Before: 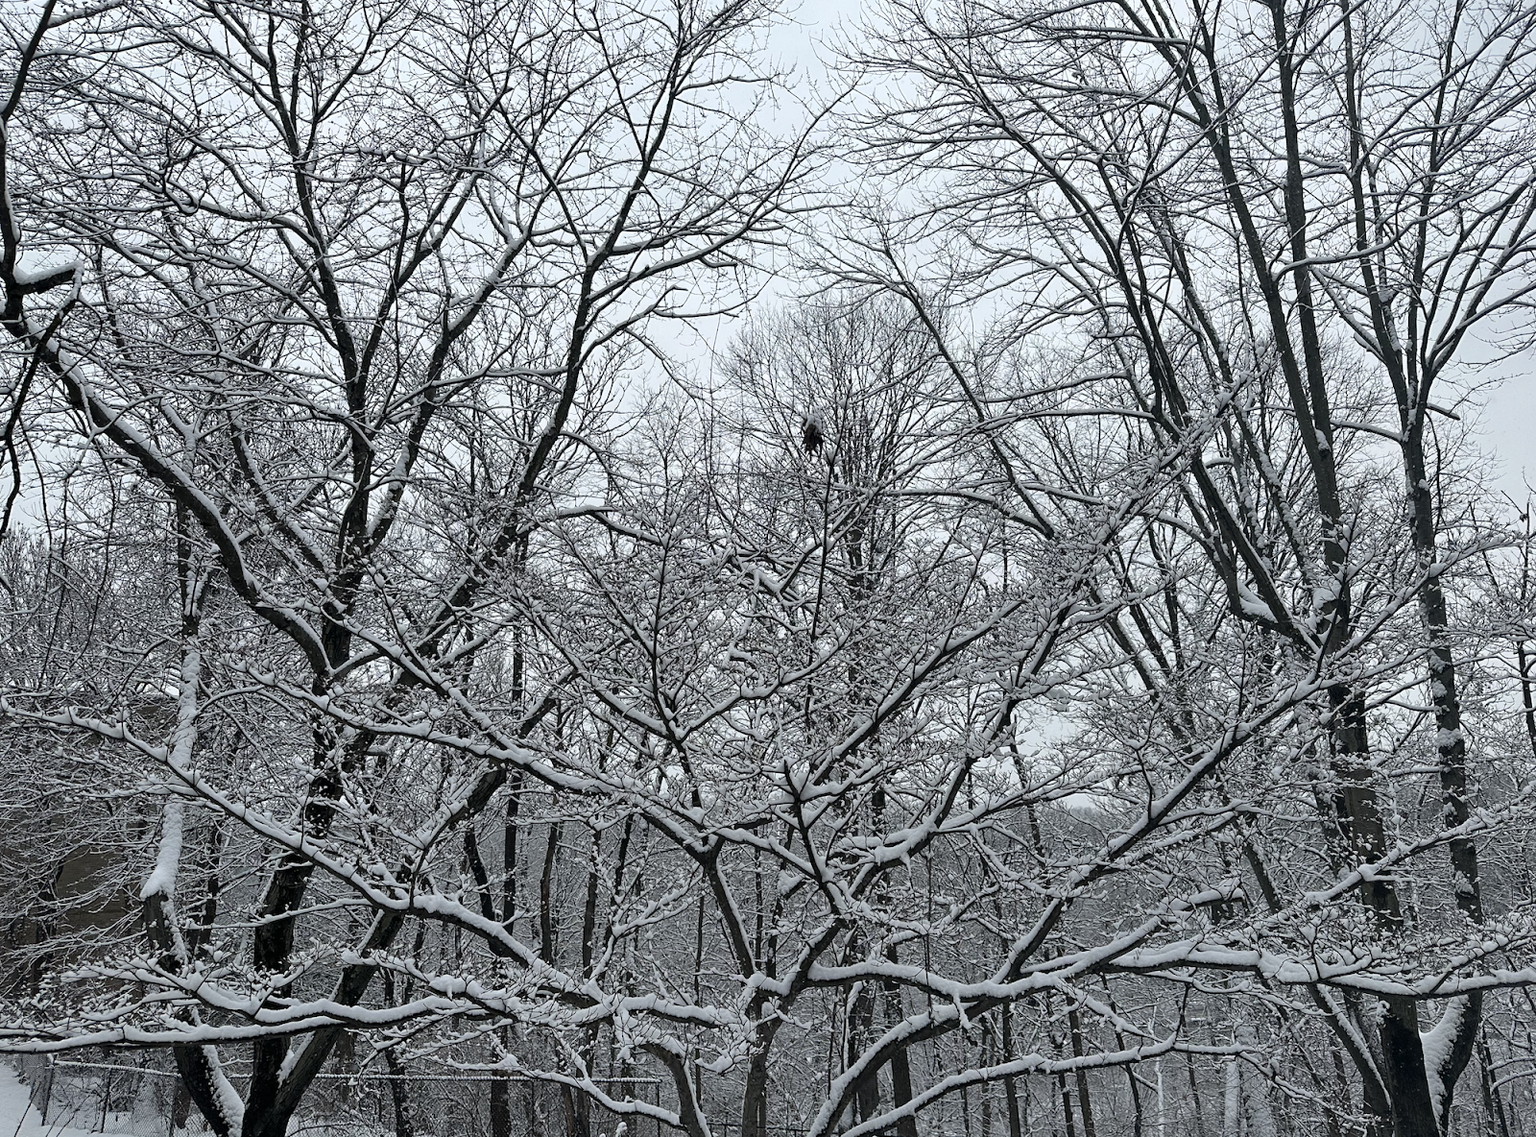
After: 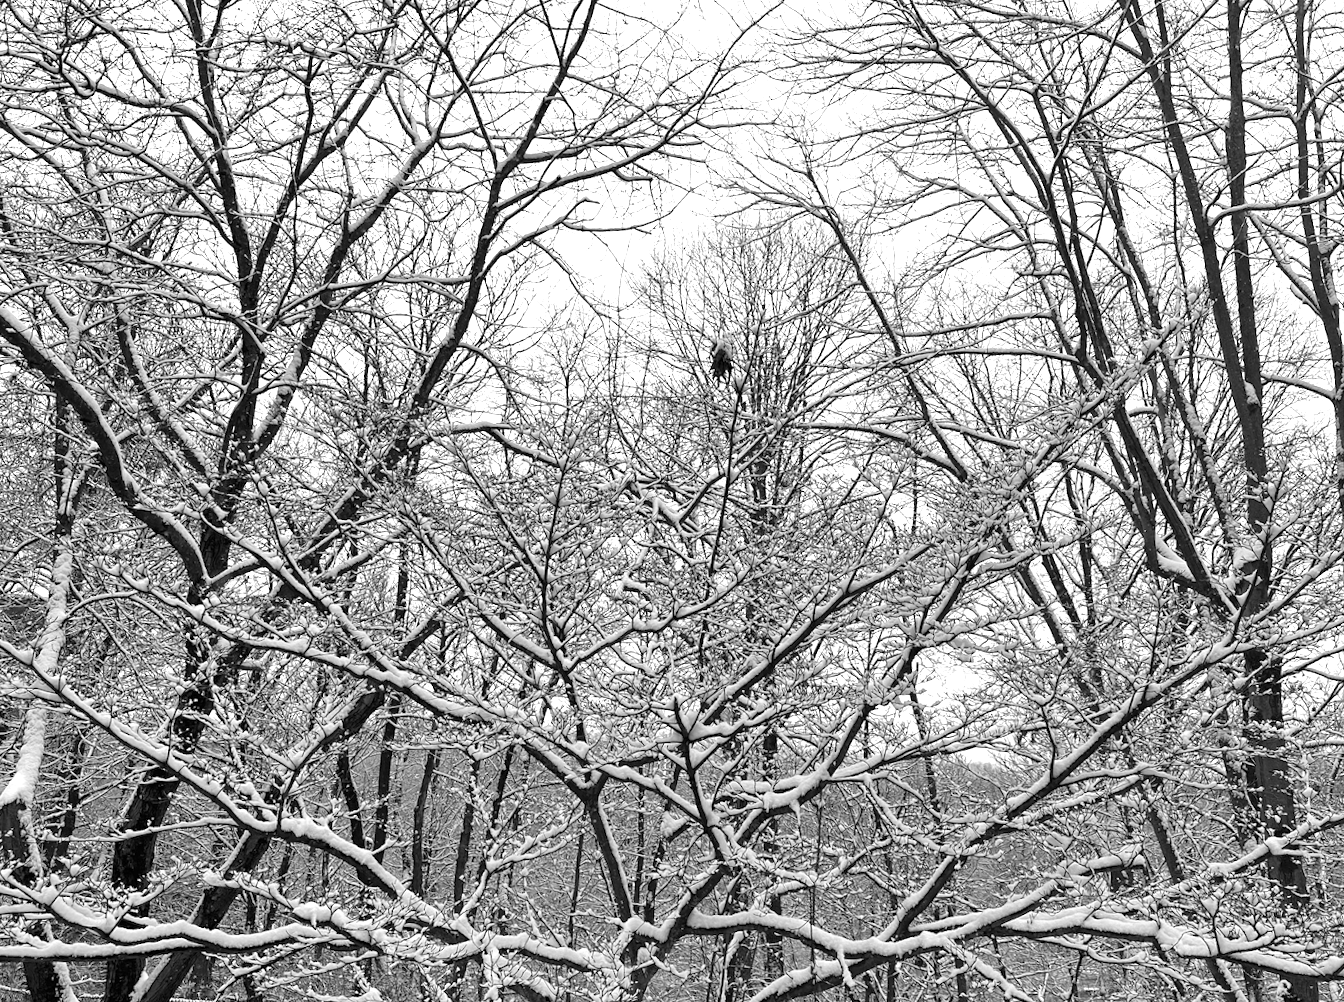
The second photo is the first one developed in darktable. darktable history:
crop and rotate: angle -3°, left 5.399%, top 5.179%, right 4.778%, bottom 4.324%
exposure: exposure 0.646 EV, compensate highlight preservation false
color zones: curves: ch0 [(0, 0.613) (0.01, 0.613) (0.245, 0.448) (0.498, 0.529) (0.642, 0.665) (0.879, 0.777) (0.99, 0.613)]; ch1 [(0, 0) (0.143, 0) (0.286, 0) (0.429, 0) (0.571, 0) (0.714, 0) (0.857, 0)]
base curve: curves: ch0 [(0, 0) (0.472, 0.455) (1, 1)]
